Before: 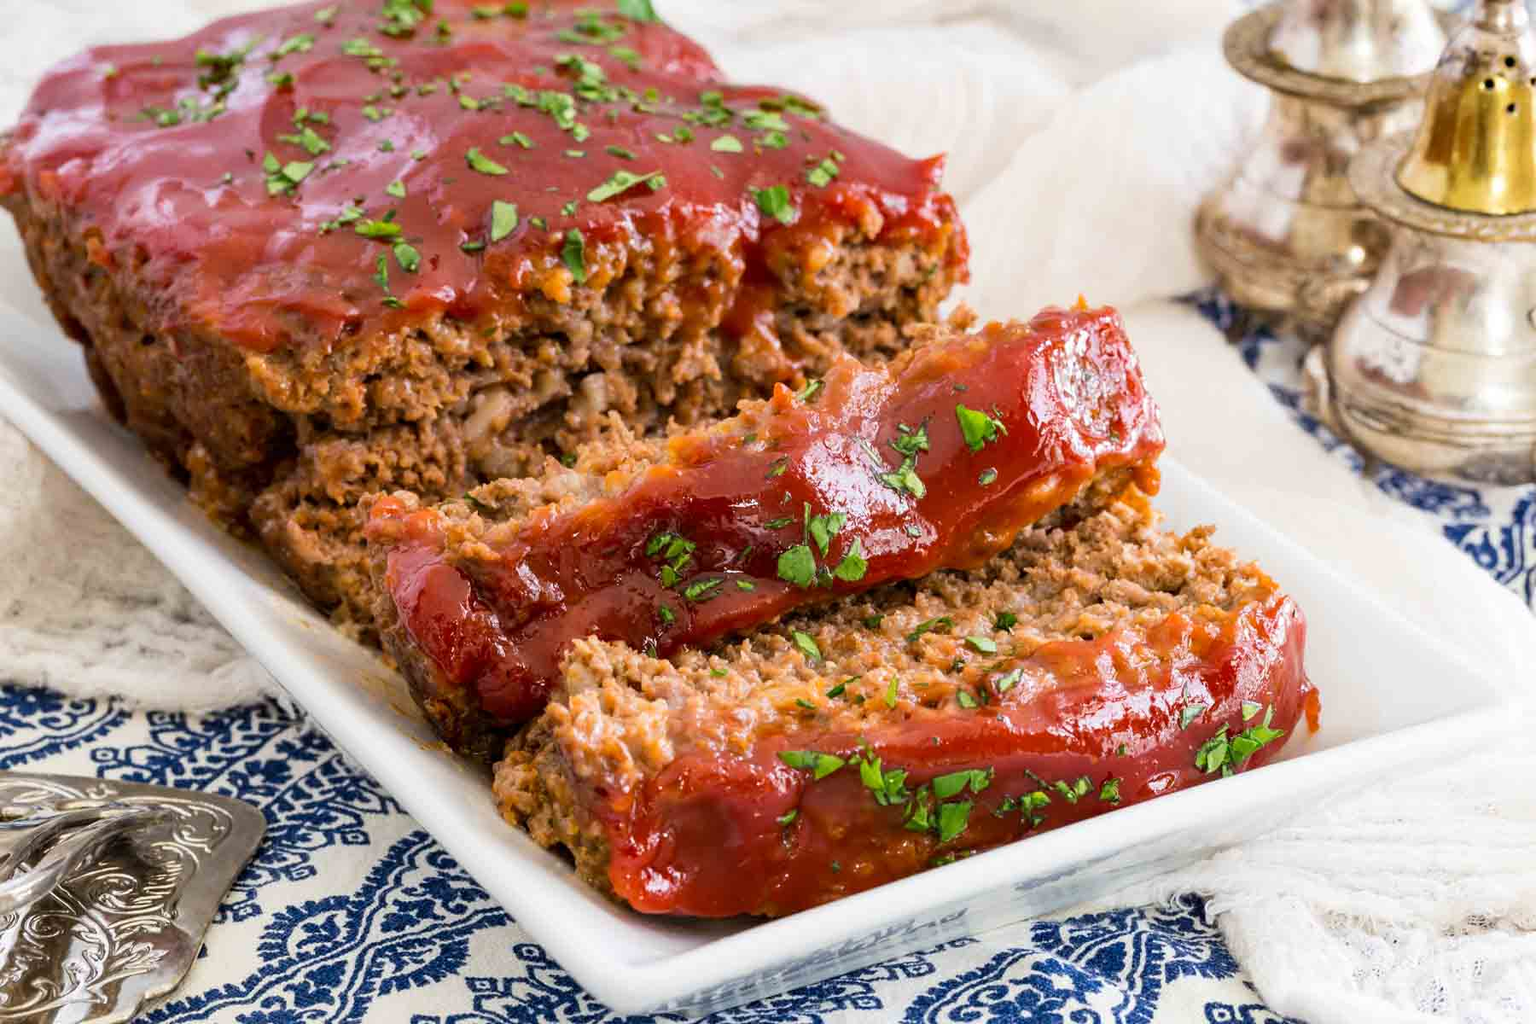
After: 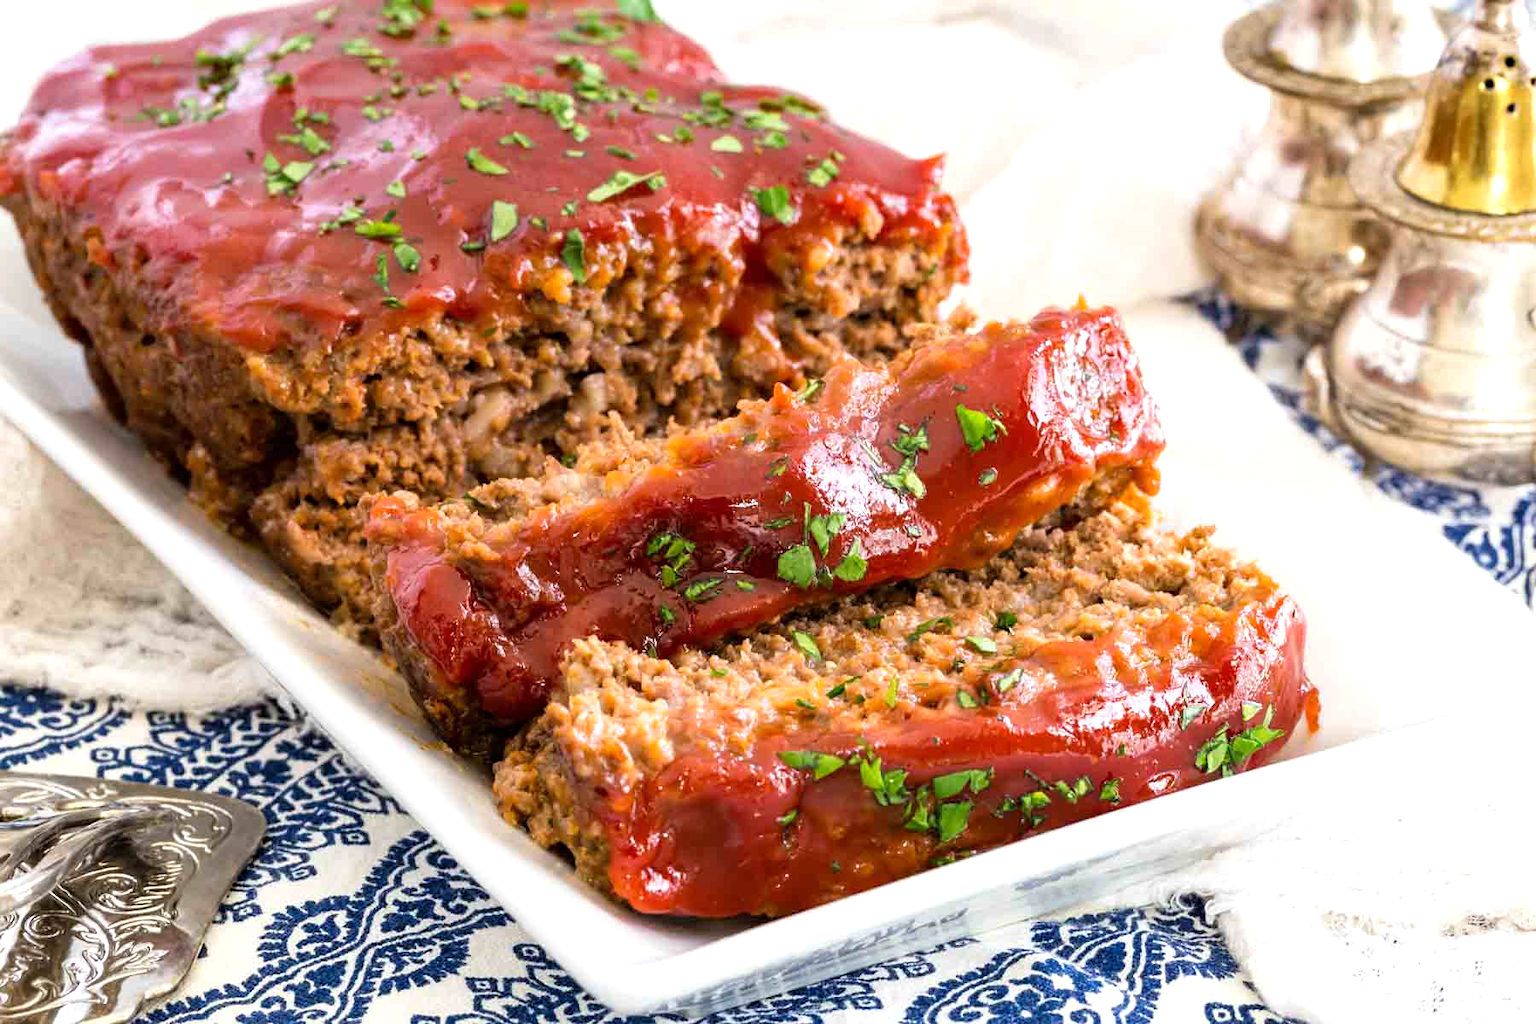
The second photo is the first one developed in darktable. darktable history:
tone equalizer: -8 EV -0.388 EV, -7 EV -0.386 EV, -6 EV -0.312 EV, -5 EV -0.206 EV, -3 EV 0.257 EV, -2 EV 0.36 EV, -1 EV 0.377 EV, +0 EV 0.419 EV
